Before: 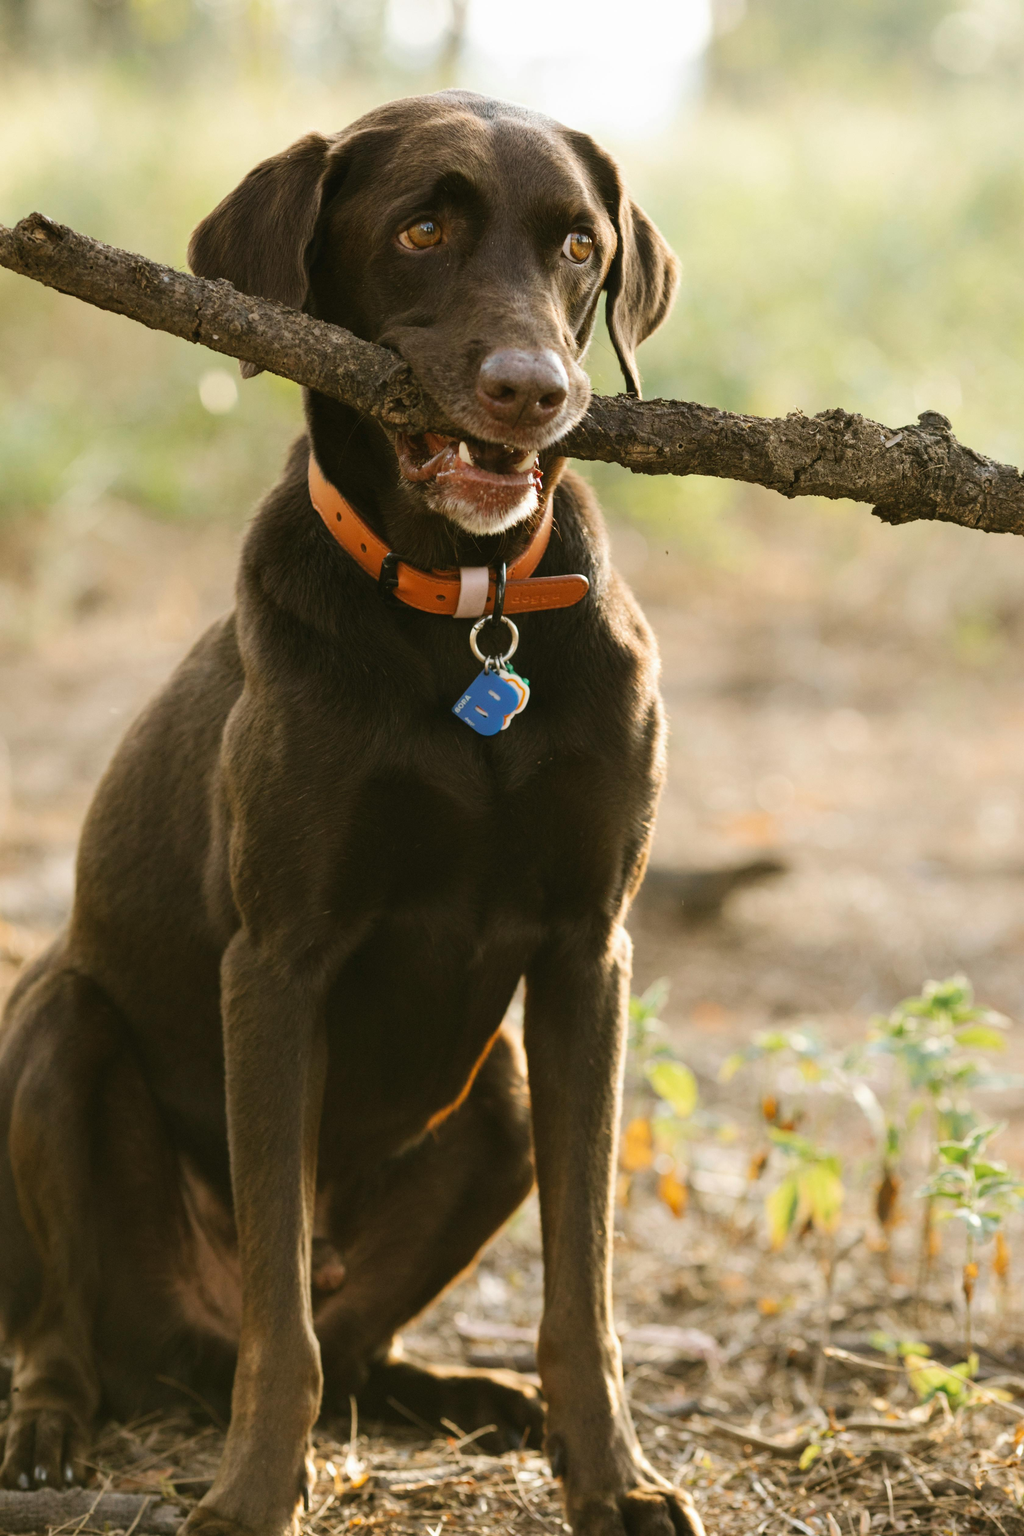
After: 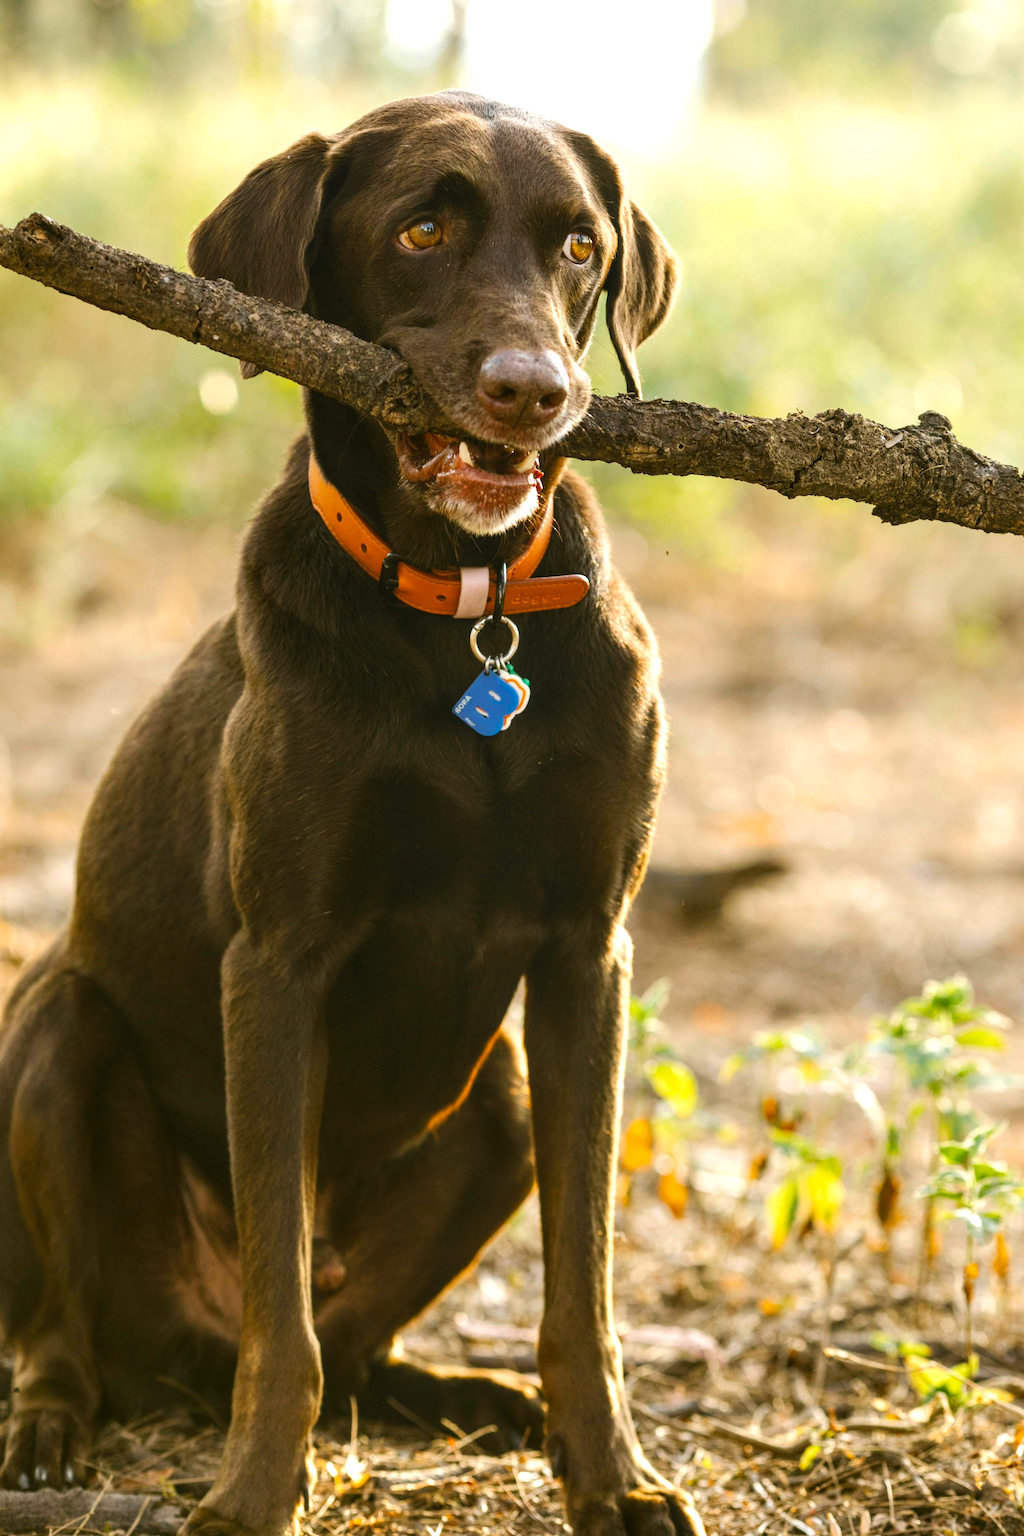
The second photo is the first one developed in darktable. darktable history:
contrast brightness saturation: saturation 0.099
color balance rgb: perceptual saturation grading › global saturation 19.276%, perceptual brilliance grading › highlights 10.385%, perceptual brilliance grading › mid-tones 4.695%
local contrast: on, module defaults
